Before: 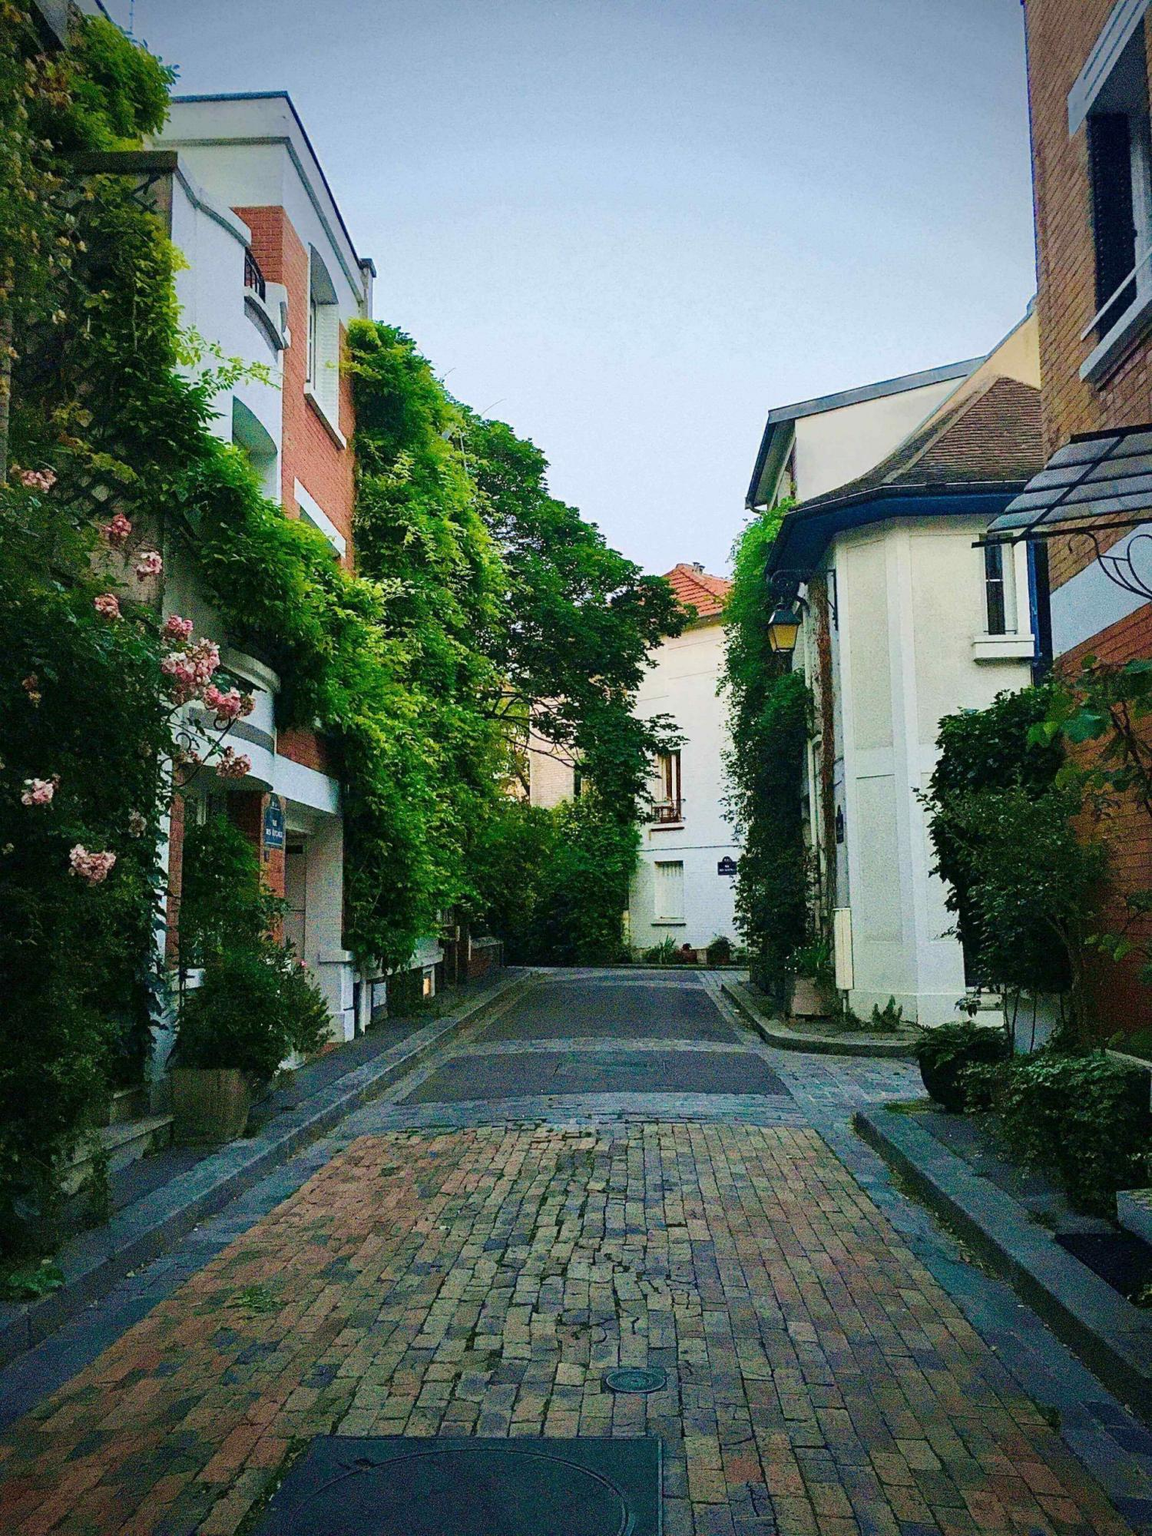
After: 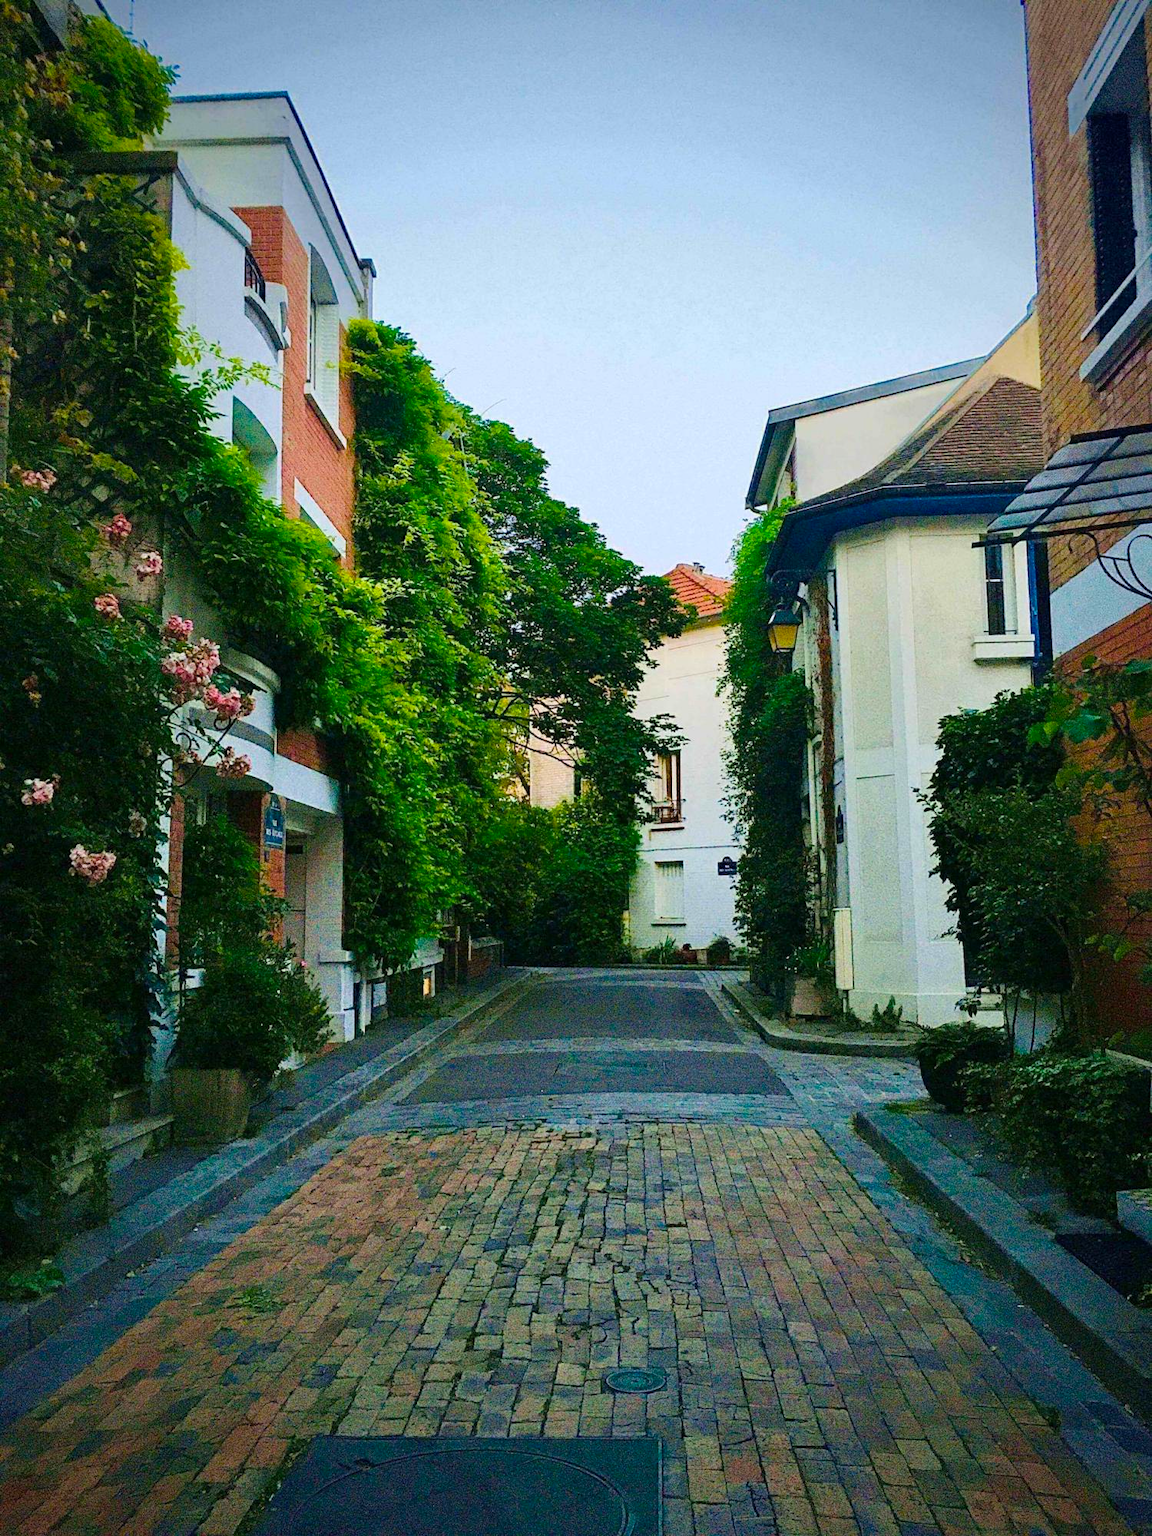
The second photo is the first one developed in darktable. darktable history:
color balance rgb: perceptual saturation grading › global saturation 20%, global vibrance 20%
